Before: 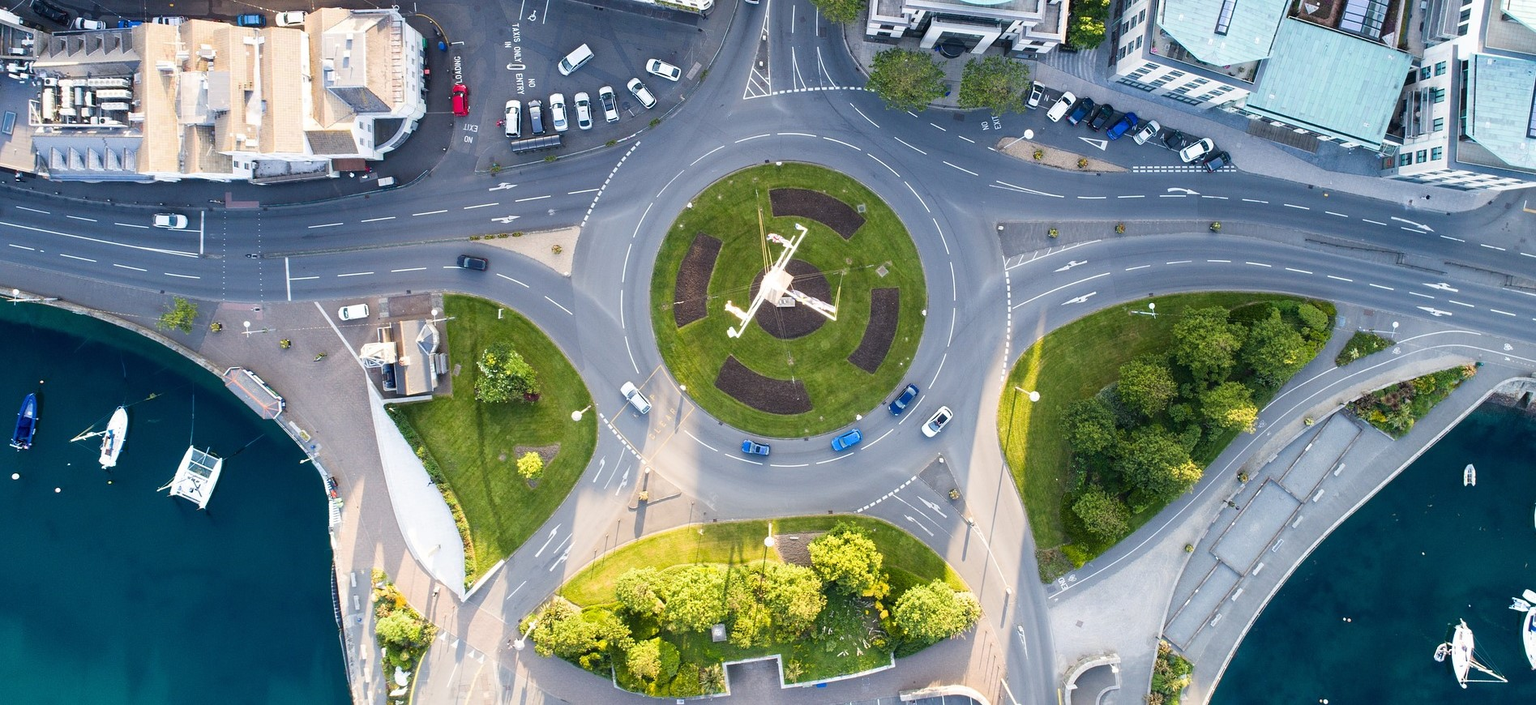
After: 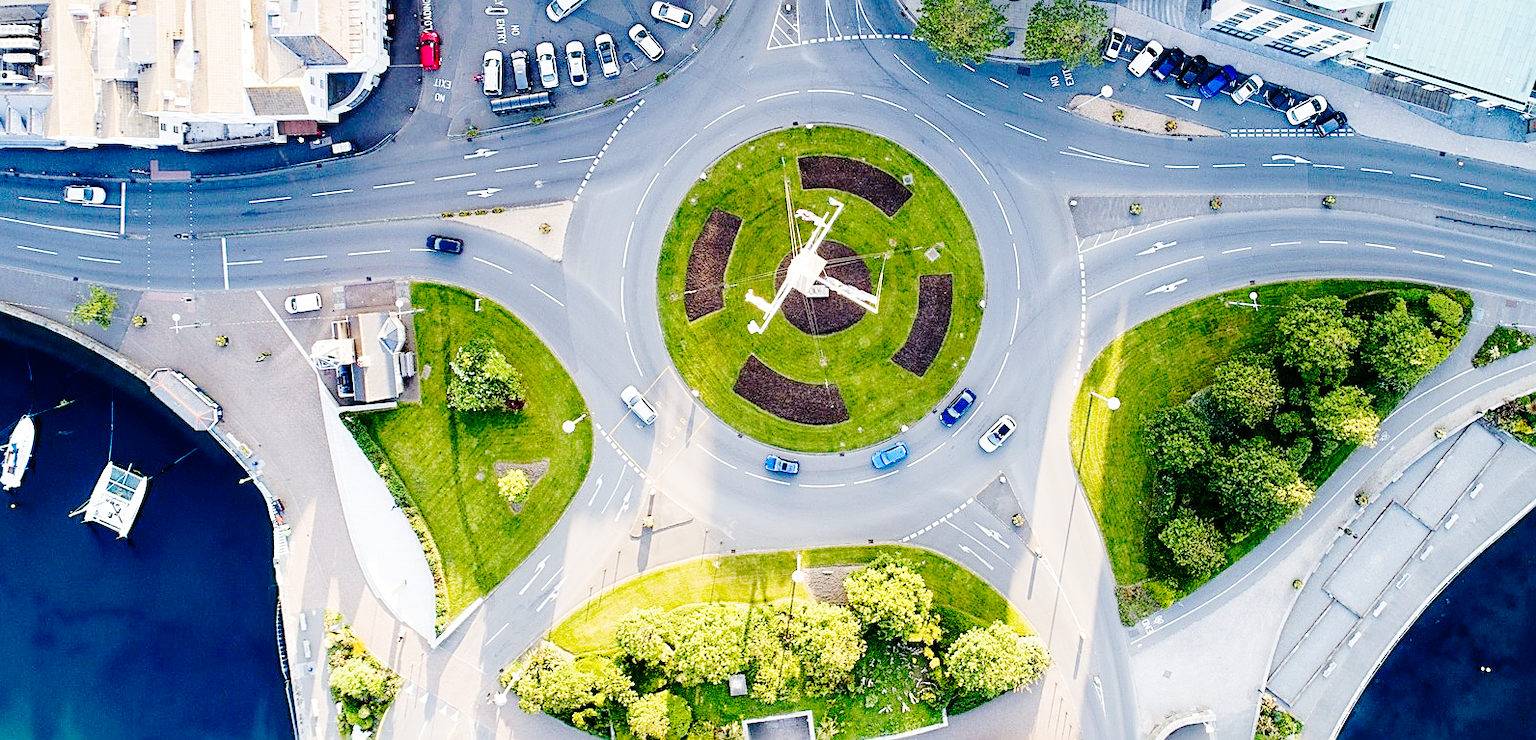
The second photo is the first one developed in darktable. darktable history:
sharpen: amount 0.575
base curve: curves: ch0 [(0, 0) (0.036, 0.01) (0.123, 0.254) (0.258, 0.504) (0.507, 0.748) (1, 1)], preserve colors none
crop: left 6.446%, top 8.188%, right 9.538%, bottom 3.548%
